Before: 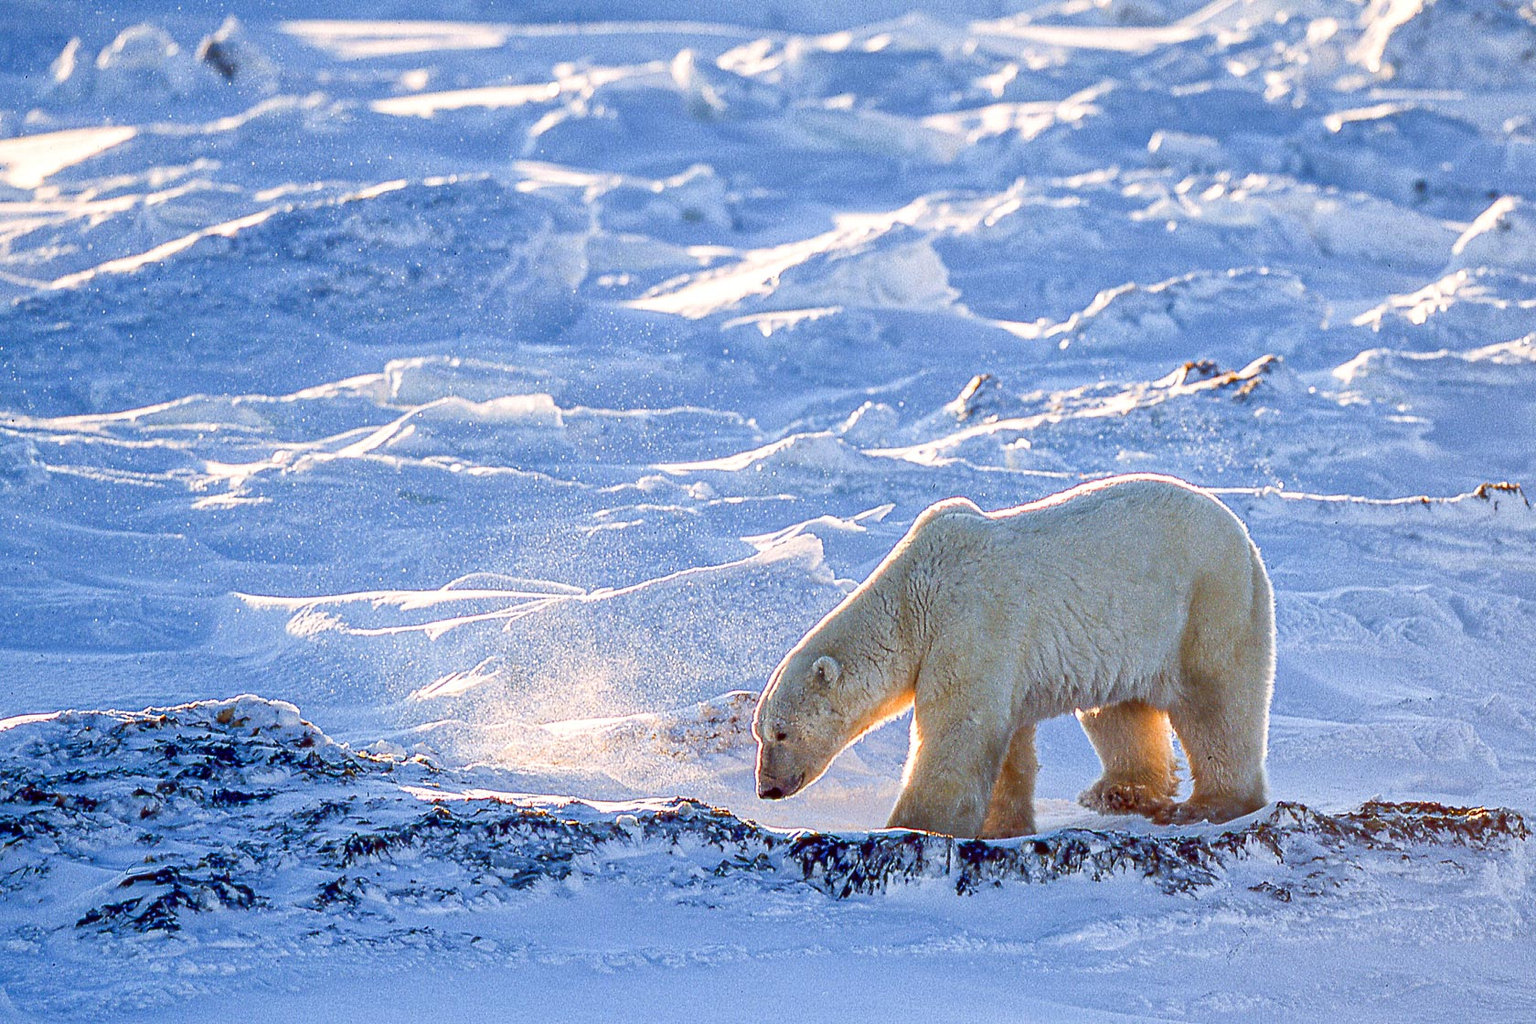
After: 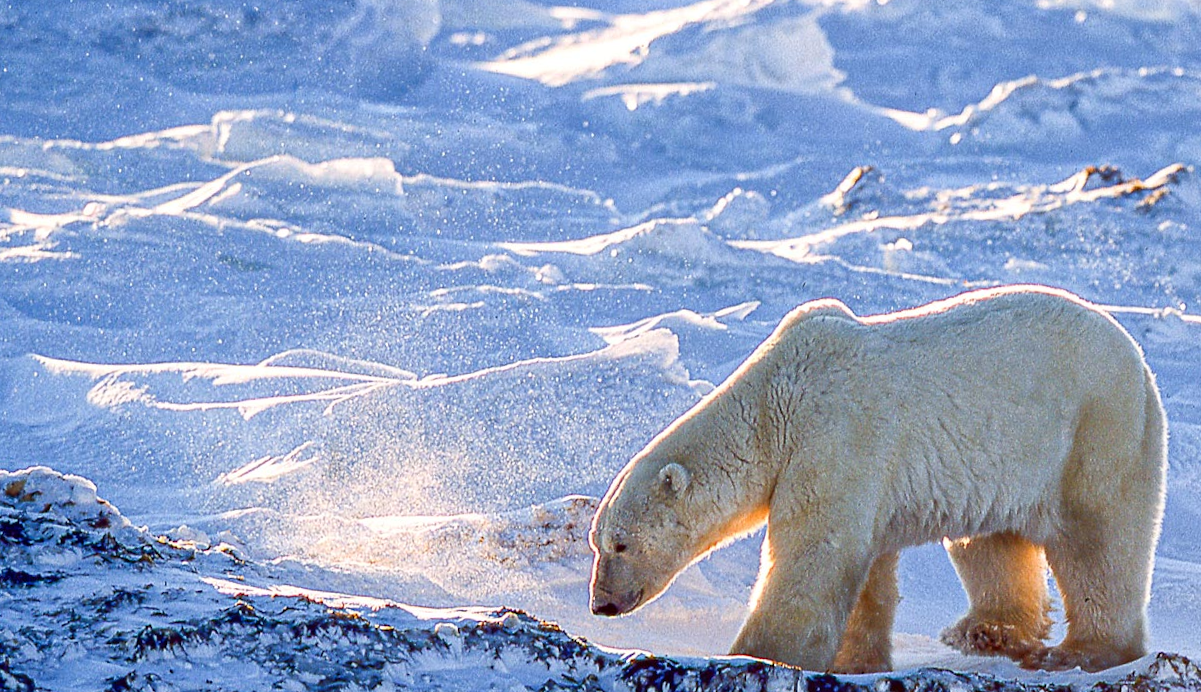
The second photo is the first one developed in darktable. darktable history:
crop and rotate: angle -3.49°, left 9.786%, top 20.637%, right 12.278%, bottom 11.967%
